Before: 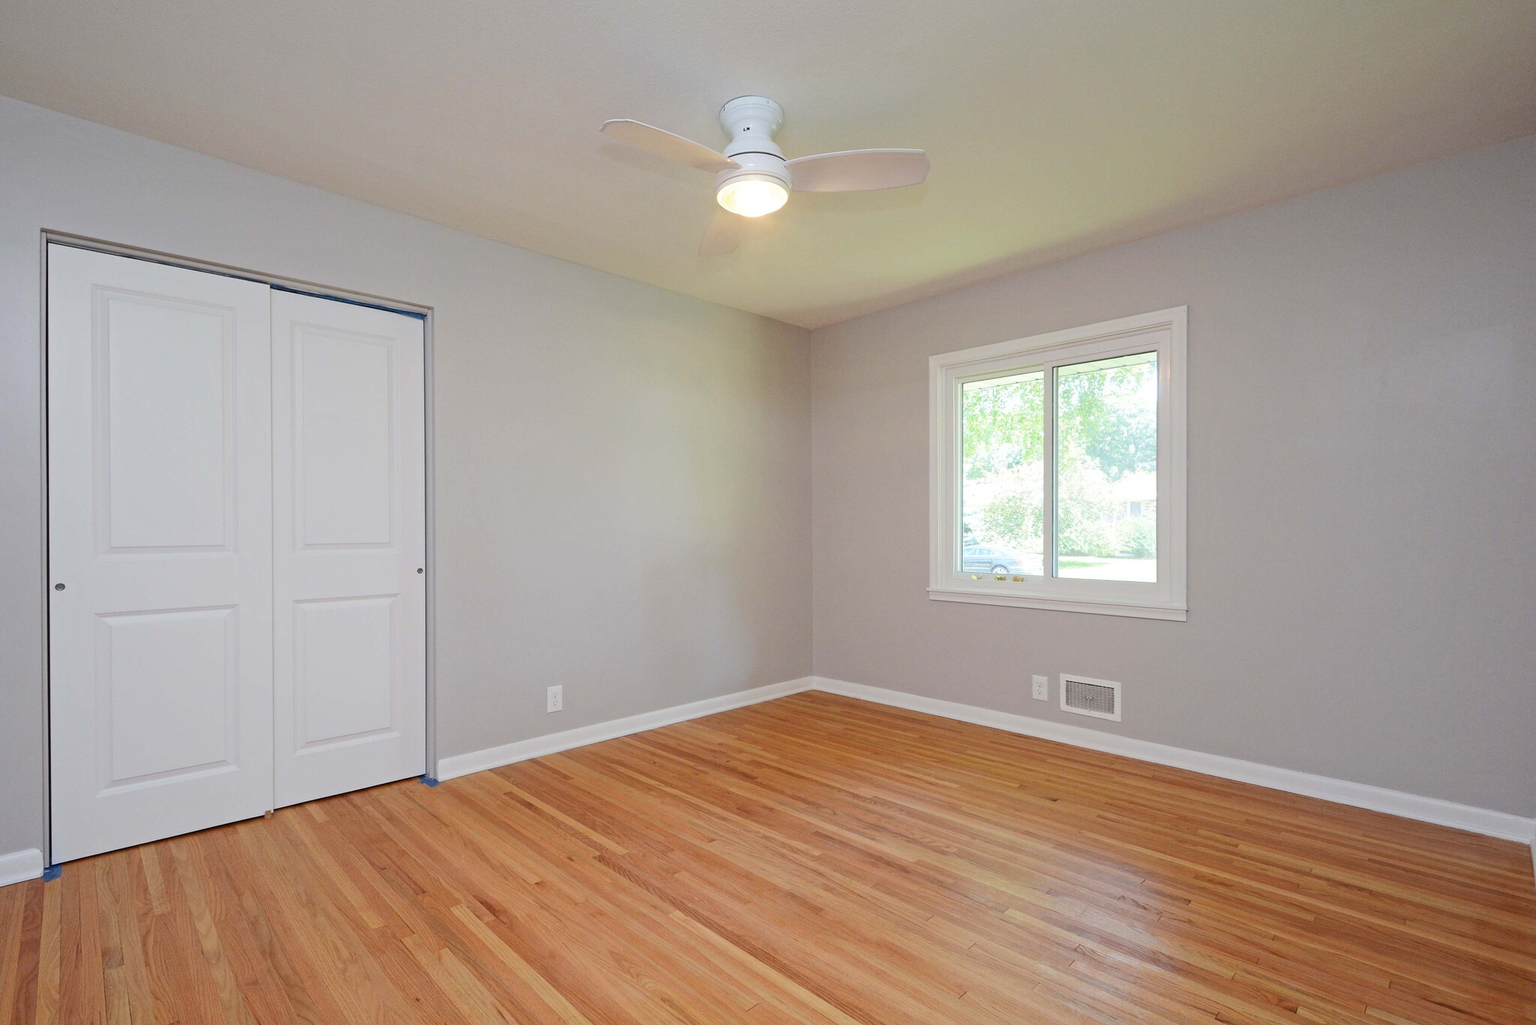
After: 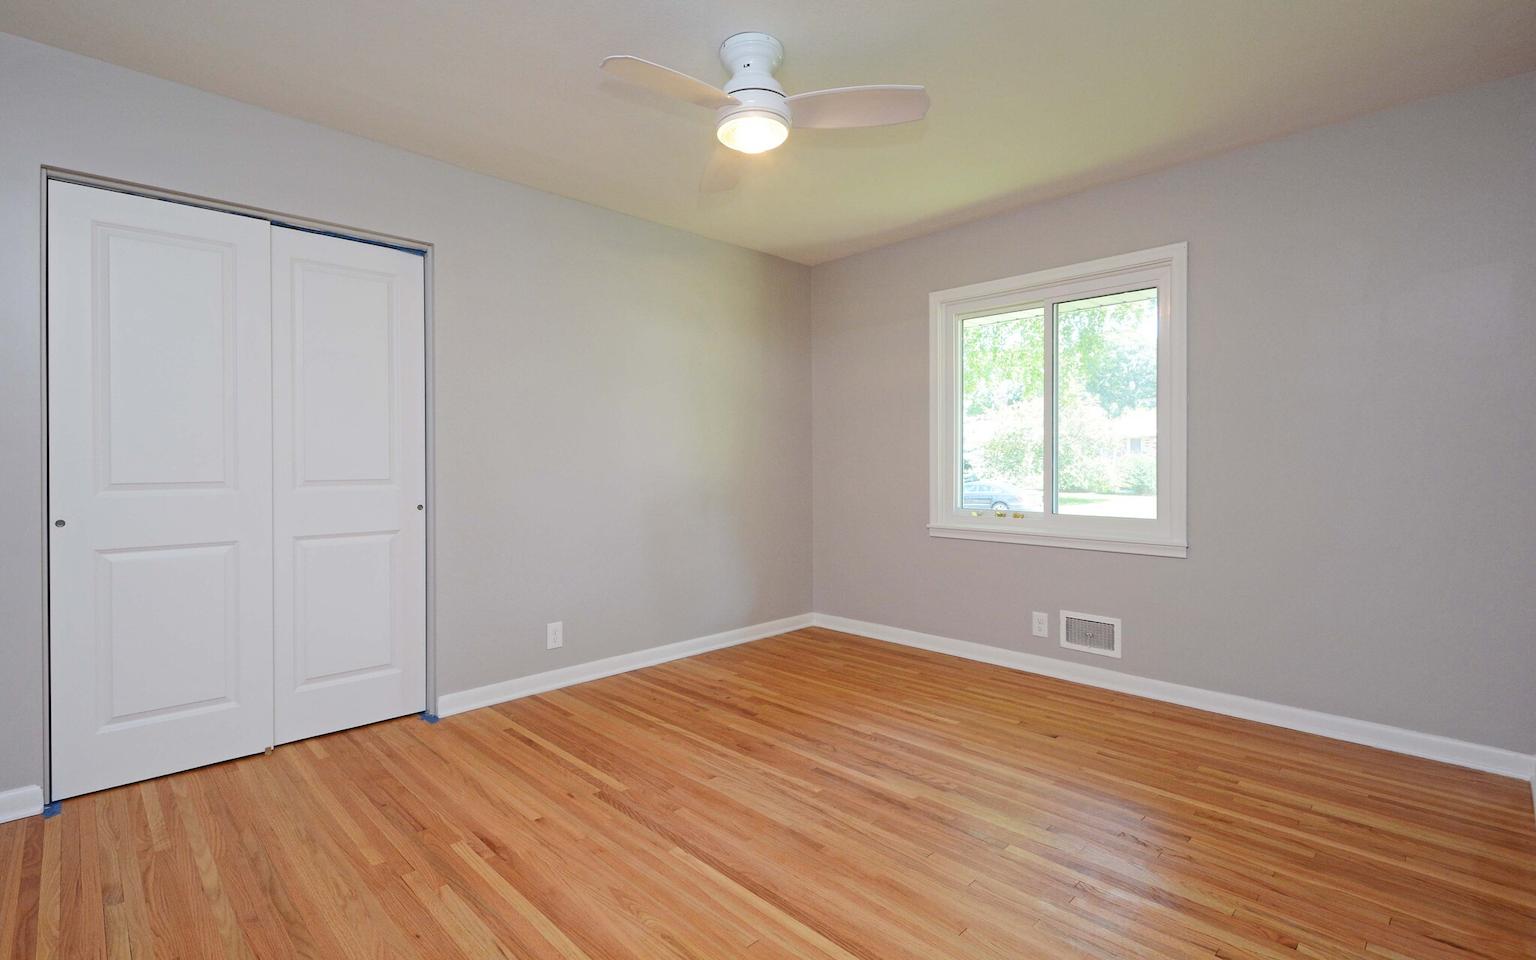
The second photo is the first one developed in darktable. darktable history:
crop and rotate: top 6.284%
